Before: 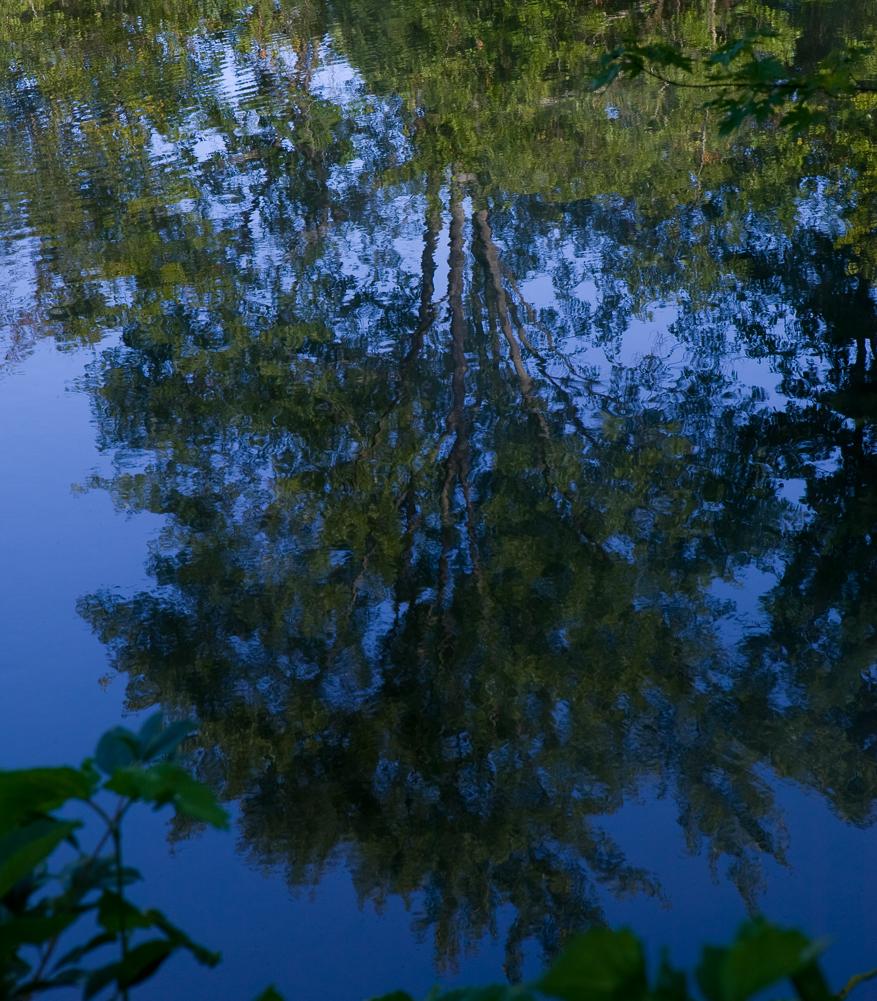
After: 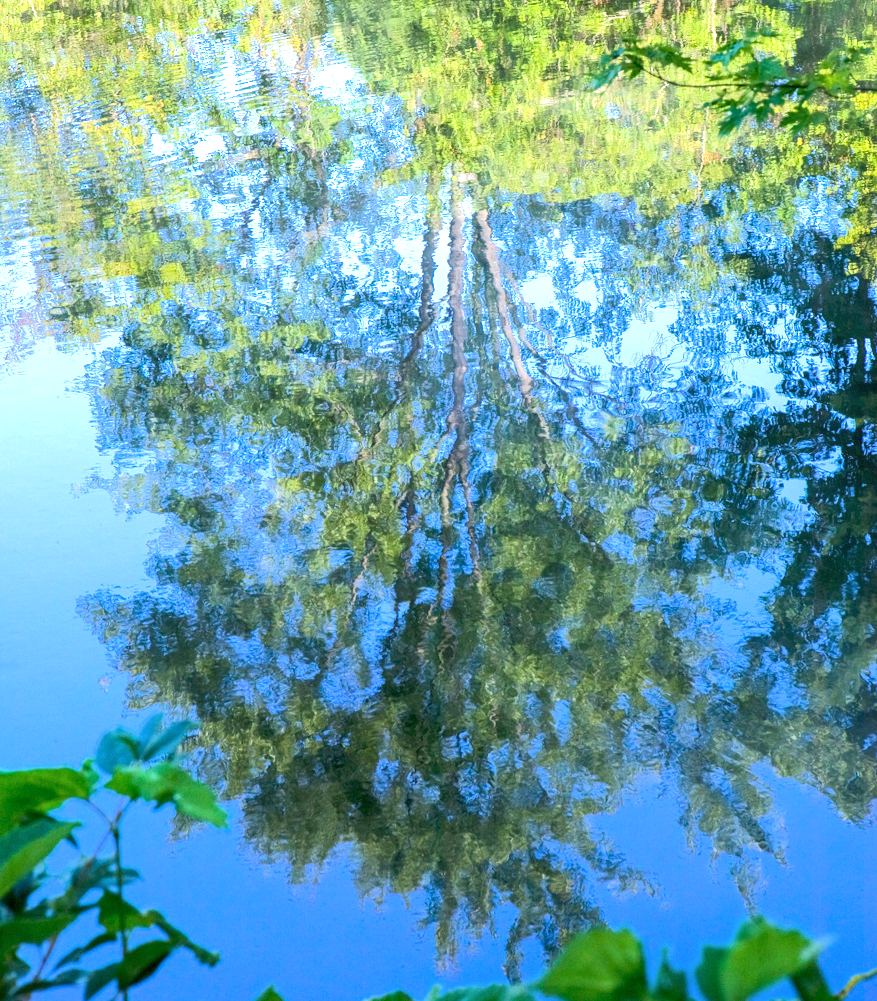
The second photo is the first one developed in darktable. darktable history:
local contrast: on, module defaults
exposure: black level correction 0, exposure 1.456 EV, compensate highlight preservation false
tone equalizer: -8 EV 1.98 EV, -7 EV 1.99 EV, -6 EV 1.97 EV, -5 EV 1.98 EV, -4 EV 1.99 EV, -3 EV 1.49 EV, -2 EV 0.974 EV, -1 EV 0.483 EV, edges refinement/feathering 500, mask exposure compensation -1.57 EV, preserve details no
